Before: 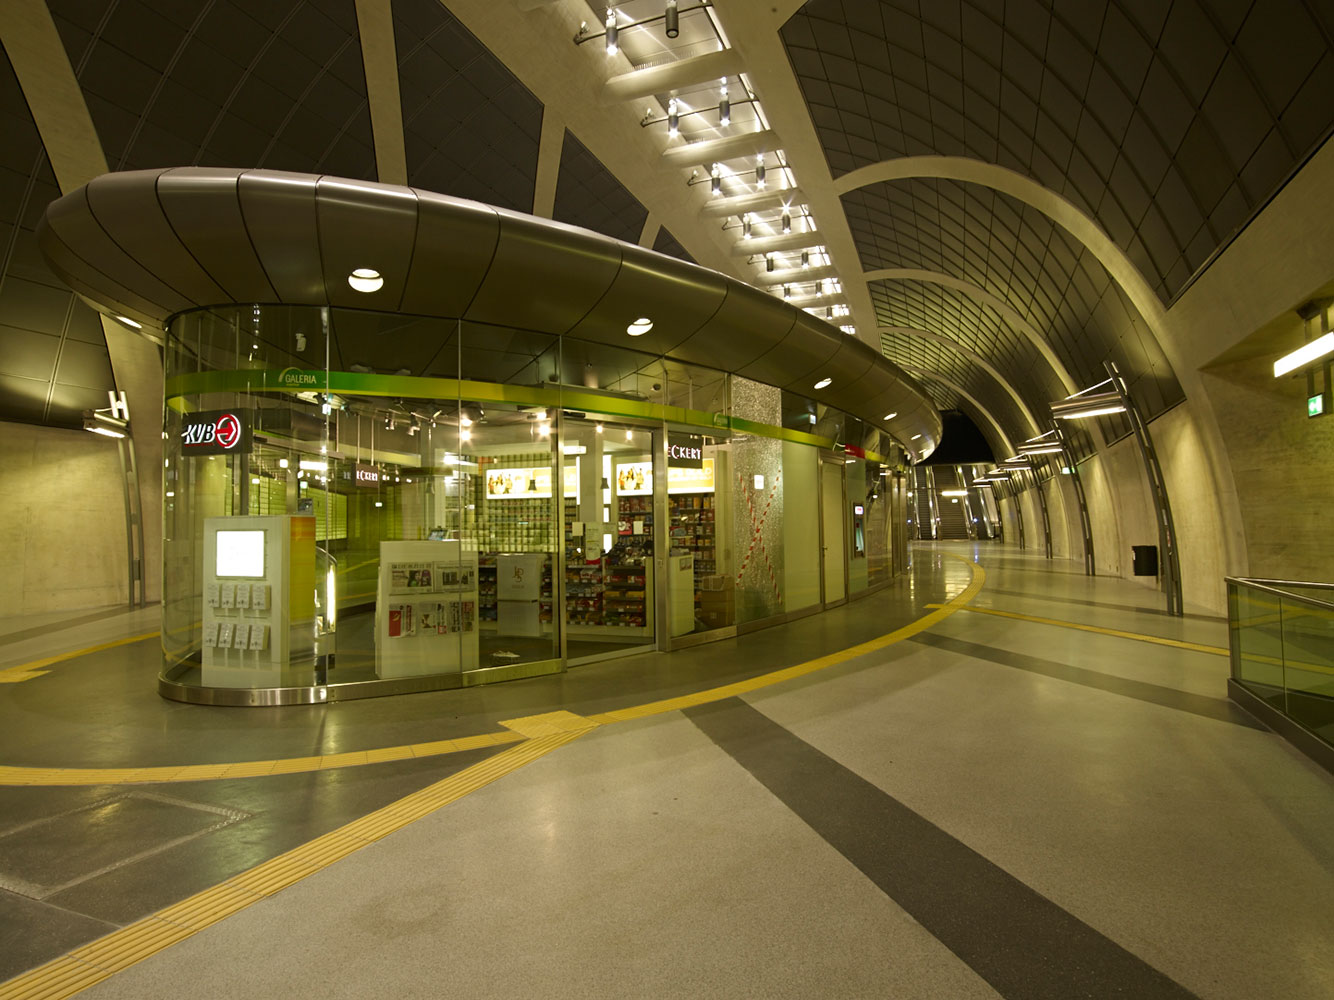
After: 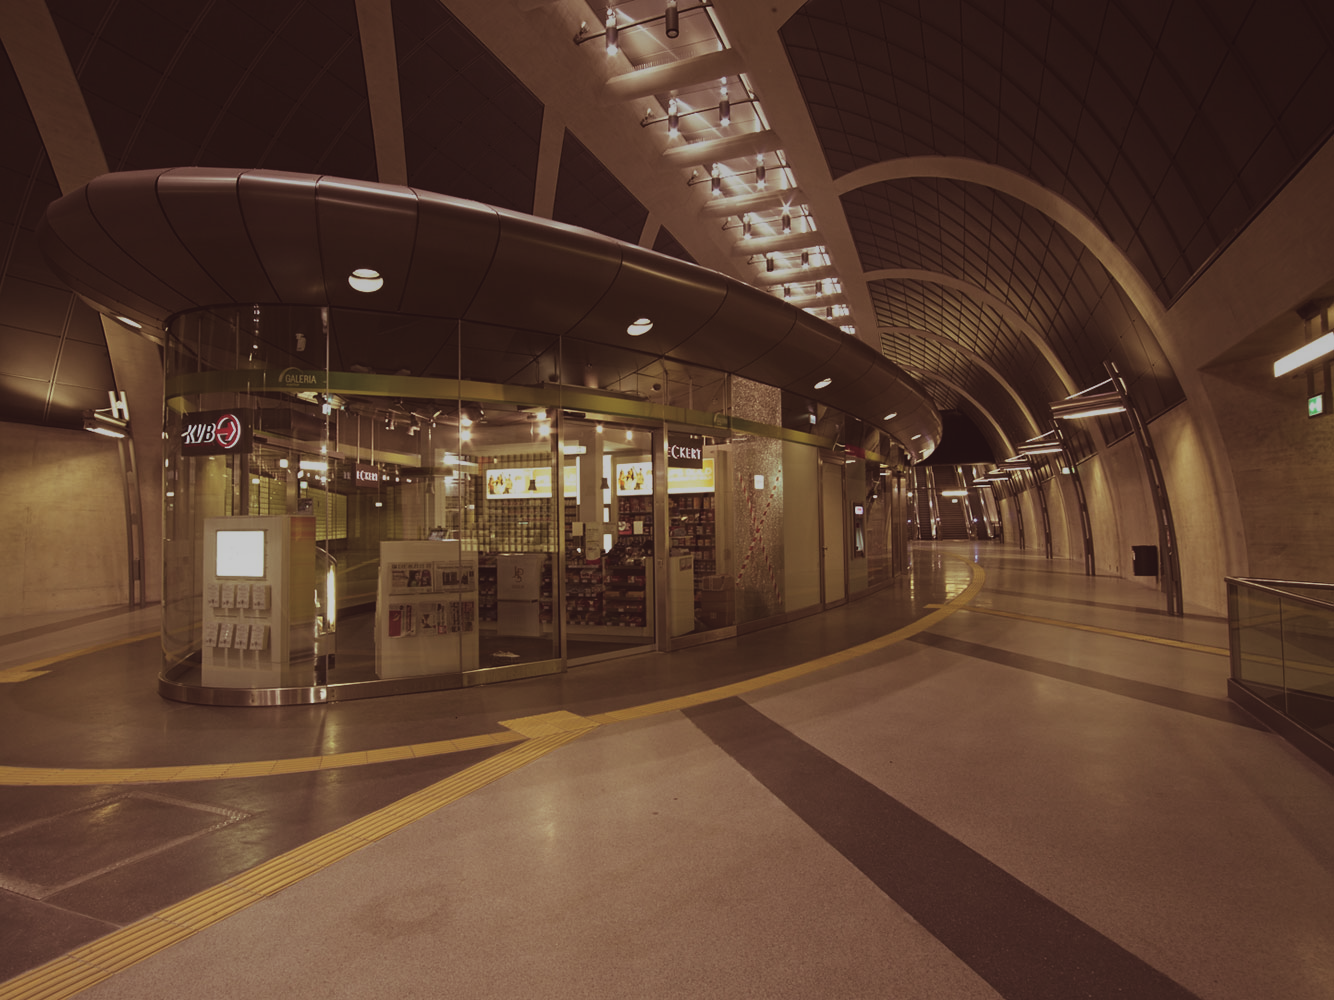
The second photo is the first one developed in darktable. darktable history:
exposure: black level correction -0.015, exposure -0.5 EV, compensate highlight preservation false
graduated density: rotation -0.352°, offset 57.64
split-toning: highlights › hue 298.8°, highlights › saturation 0.73, compress 41.76%
